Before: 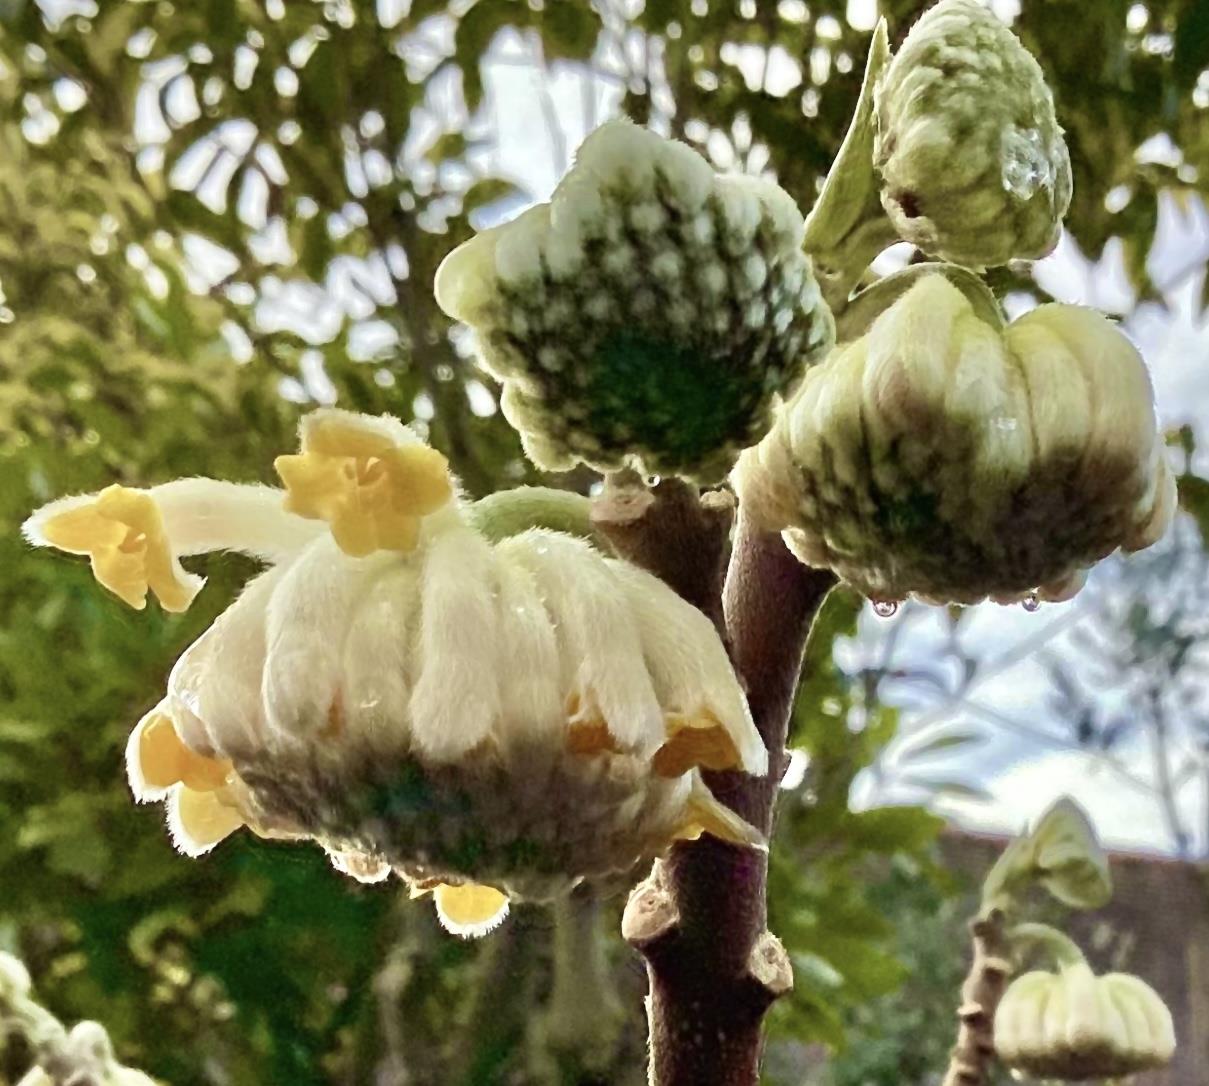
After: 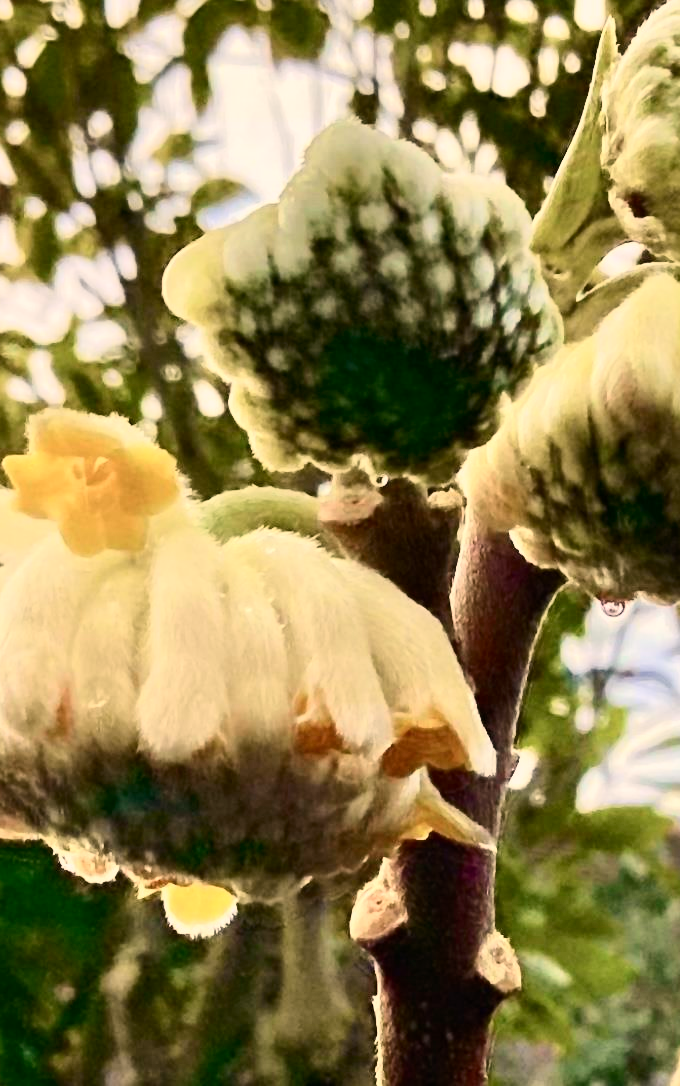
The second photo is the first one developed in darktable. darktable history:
crop and rotate: left 22.516%, right 21.234%
white balance: red 1.127, blue 0.943
tone curve: curves: ch0 [(0, 0) (0.114, 0.083) (0.303, 0.285) (0.447, 0.51) (0.602, 0.697) (0.772, 0.866) (0.999, 0.978)]; ch1 [(0, 0) (0.389, 0.352) (0.458, 0.433) (0.486, 0.474) (0.509, 0.505) (0.535, 0.528) (0.57, 0.579) (0.696, 0.706) (1, 1)]; ch2 [(0, 0) (0.369, 0.388) (0.449, 0.431) (0.501, 0.5) (0.528, 0.527) (0.589, 0.608) (0.697, 0.721) (1, 1)], color space Lab, independent channels, preserve colors none
